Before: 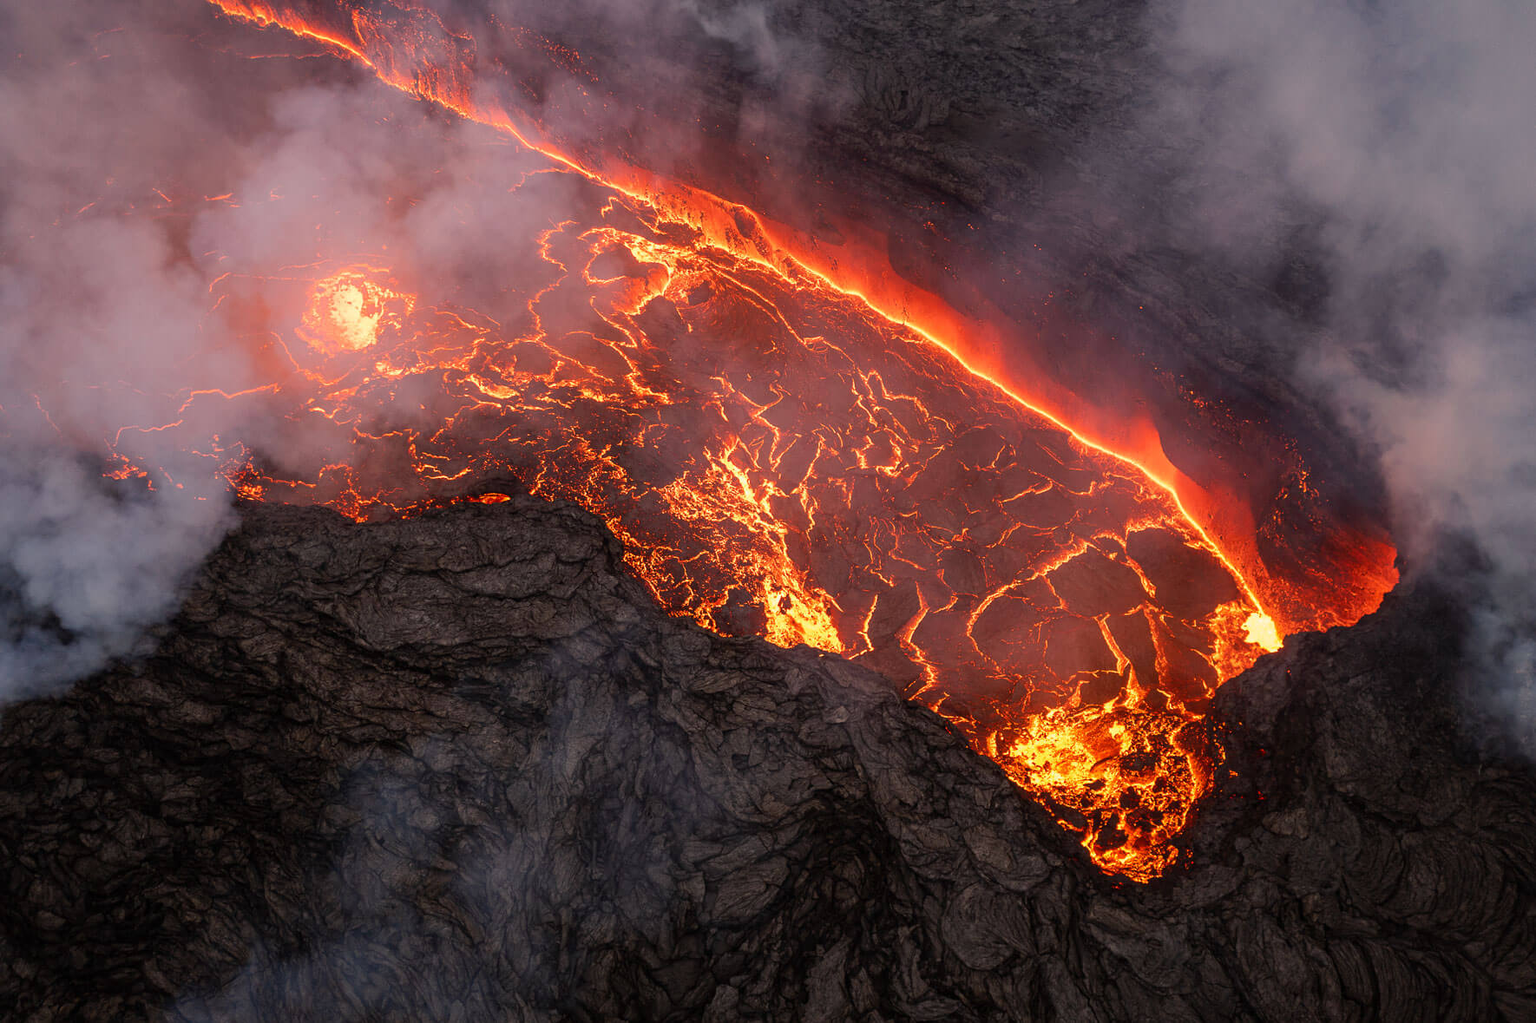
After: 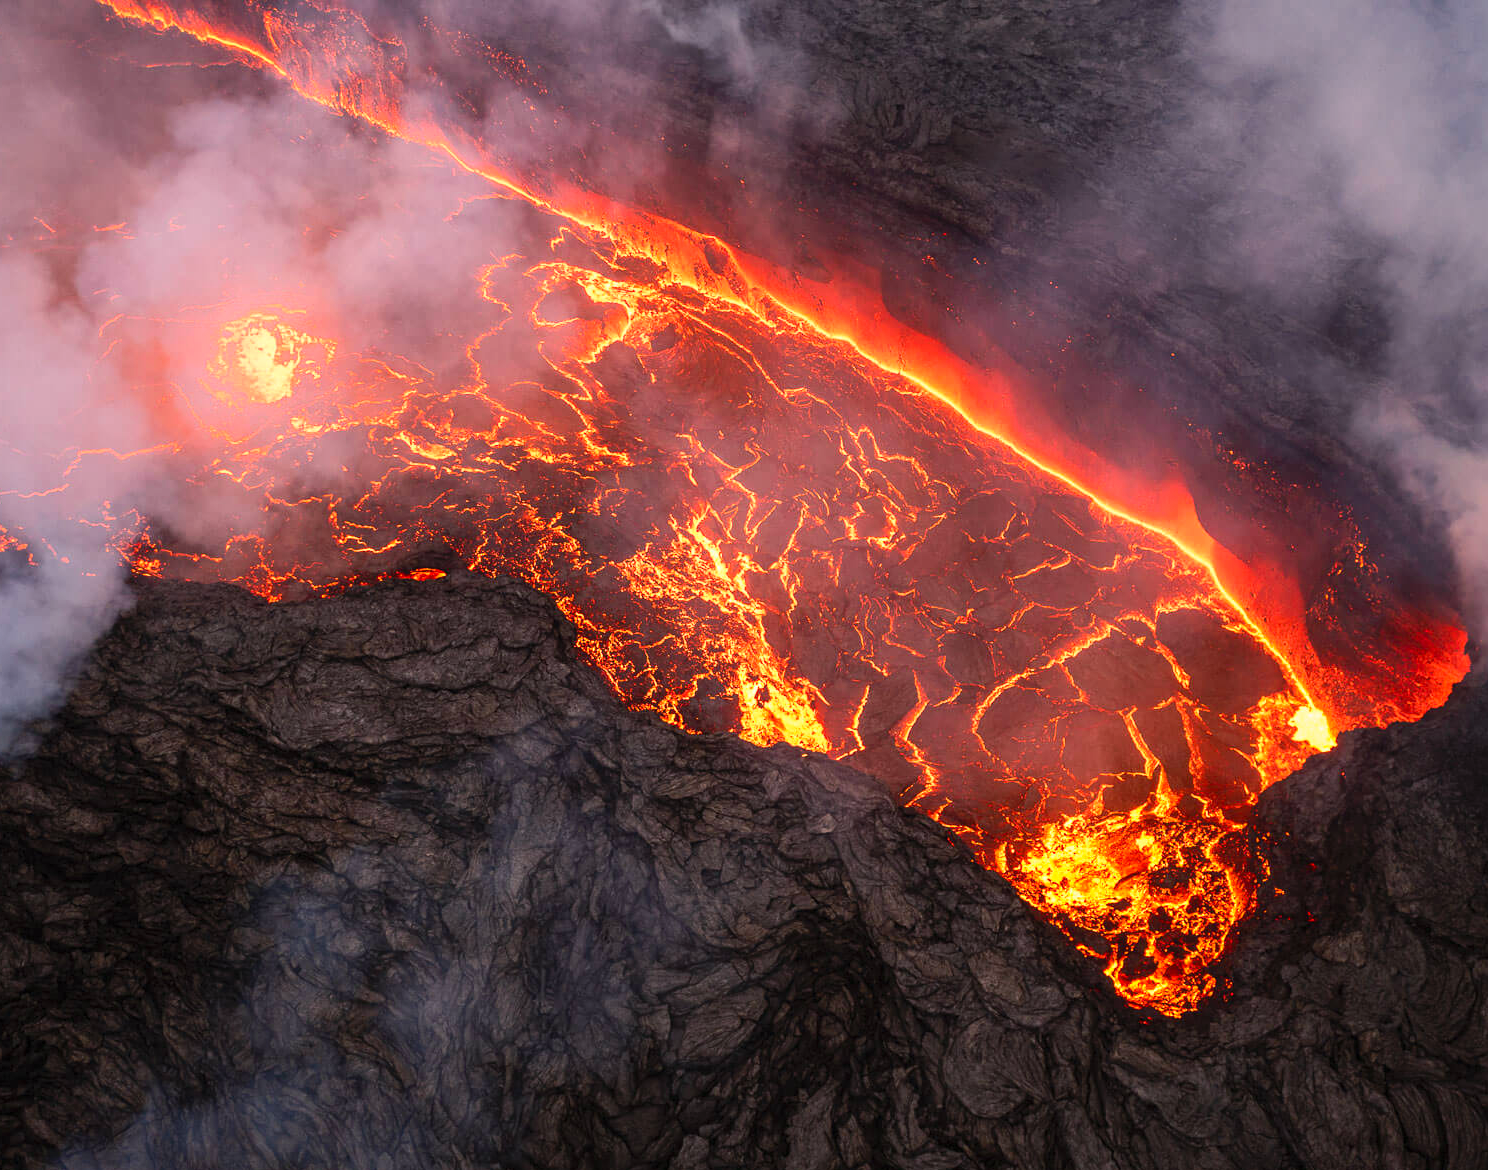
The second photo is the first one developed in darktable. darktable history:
white balance: red 1.004, blue 1.024
contrast brightness saturation: contrast 0.2, brightness 0.16, saturation 0.22
crop: left 8.026%, right 7.374%
